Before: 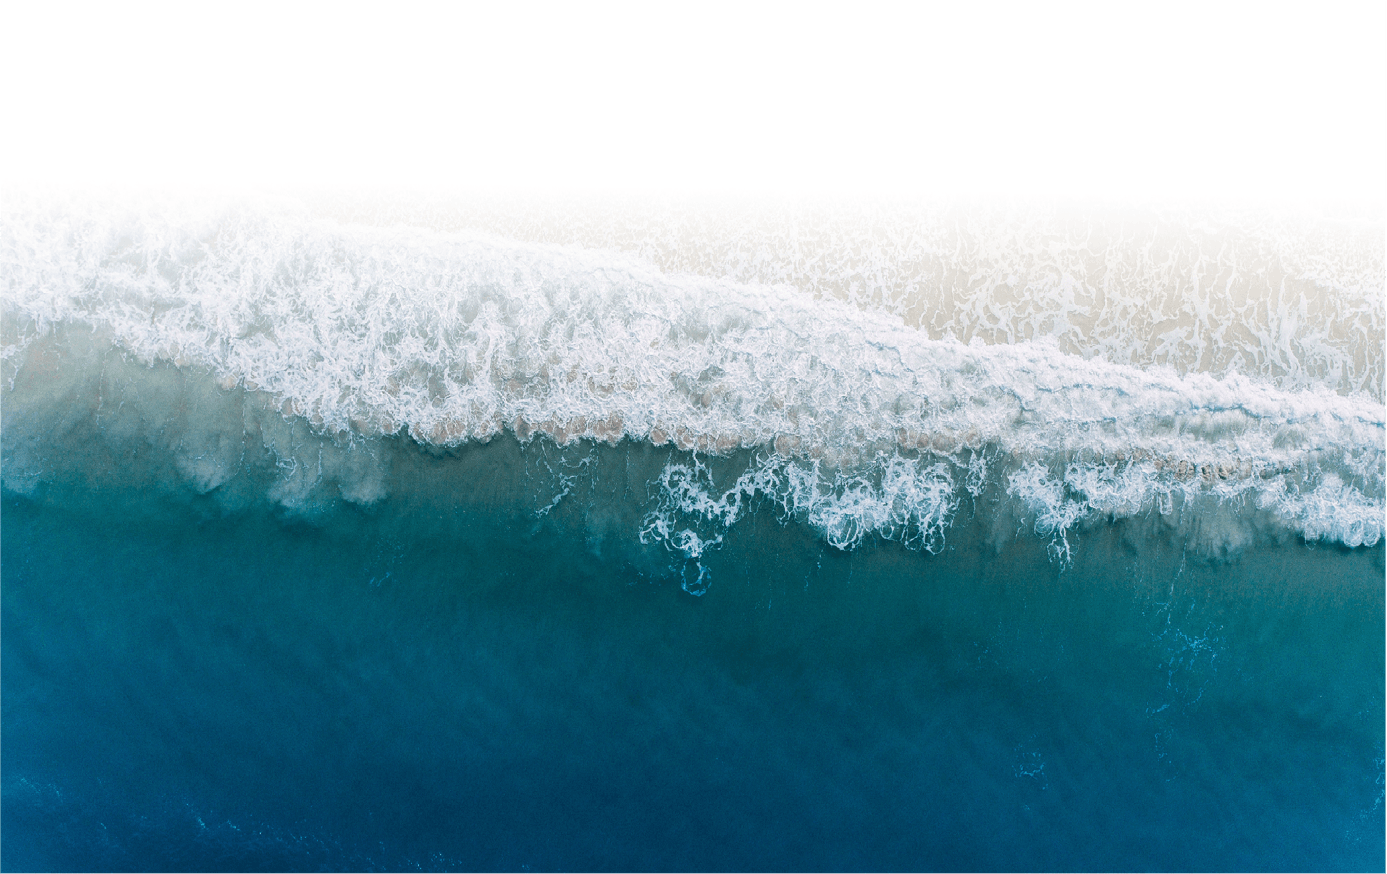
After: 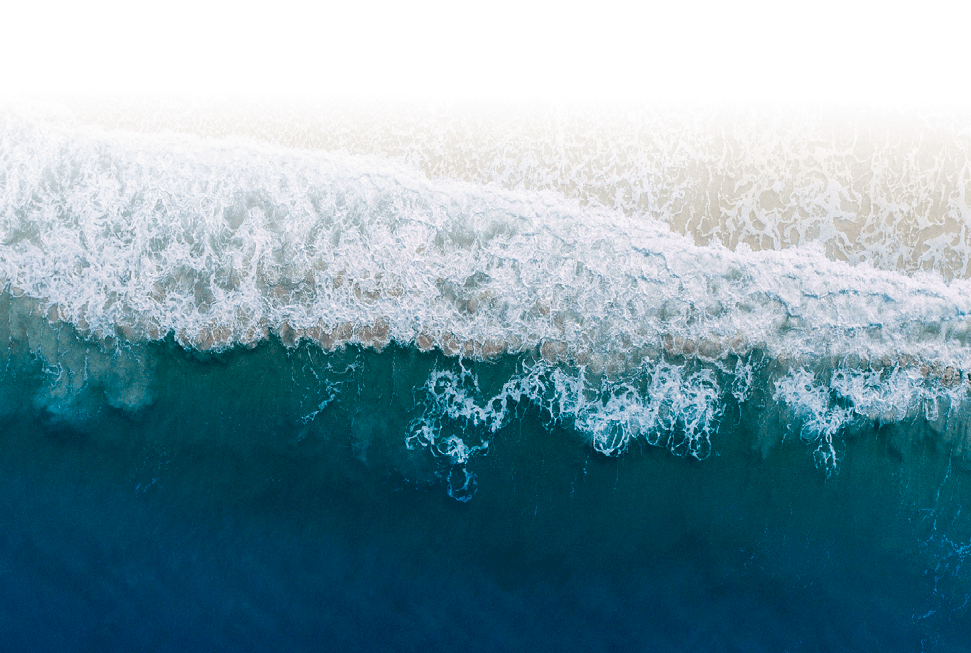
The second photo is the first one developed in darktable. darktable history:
color balance rgb: perceptual saturation grading › global saturation 30.313%
contrast brightness saturation: contrast 0.07, brightness -0.149, saturation 0.114
crop and rotate: left 16.967%, top 10.791%, right 13.022%, bottom 14.402%
